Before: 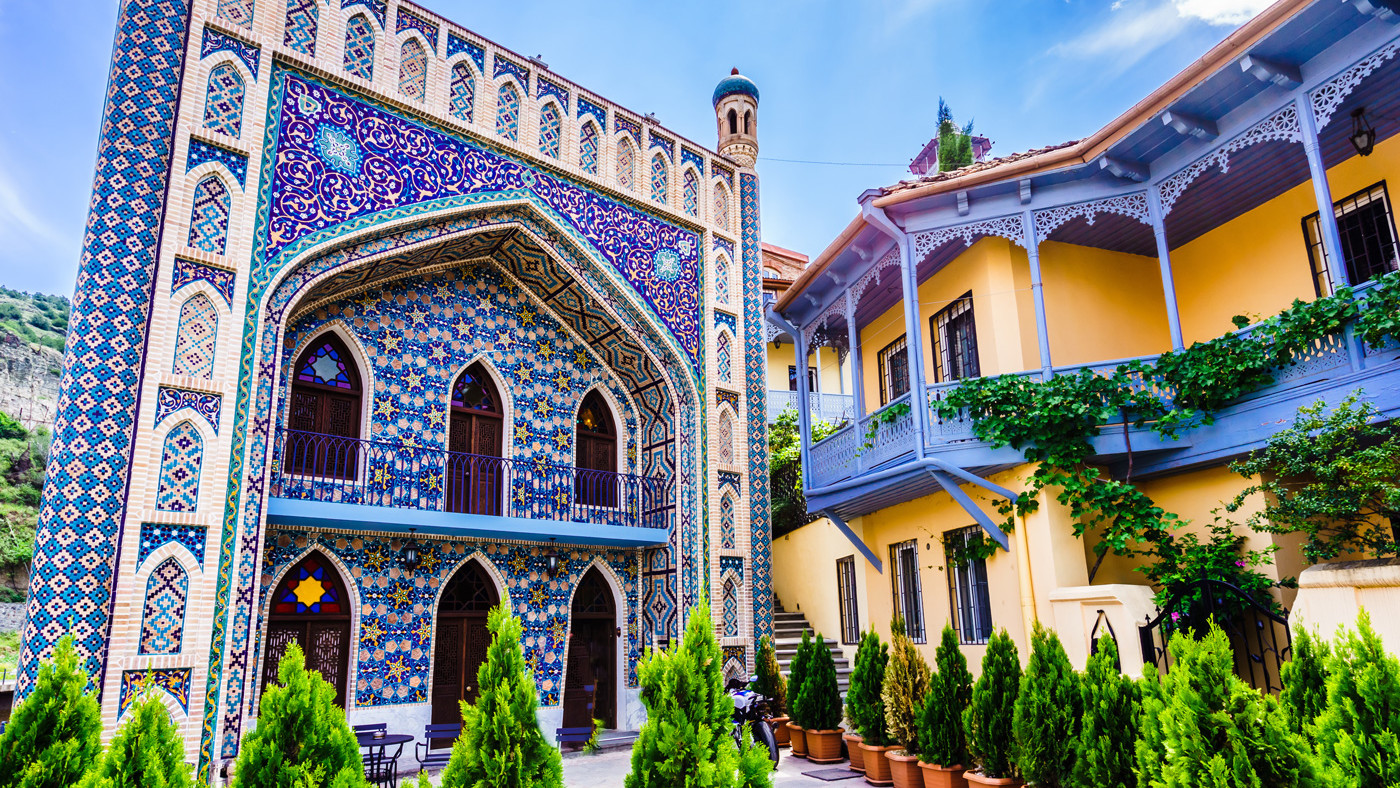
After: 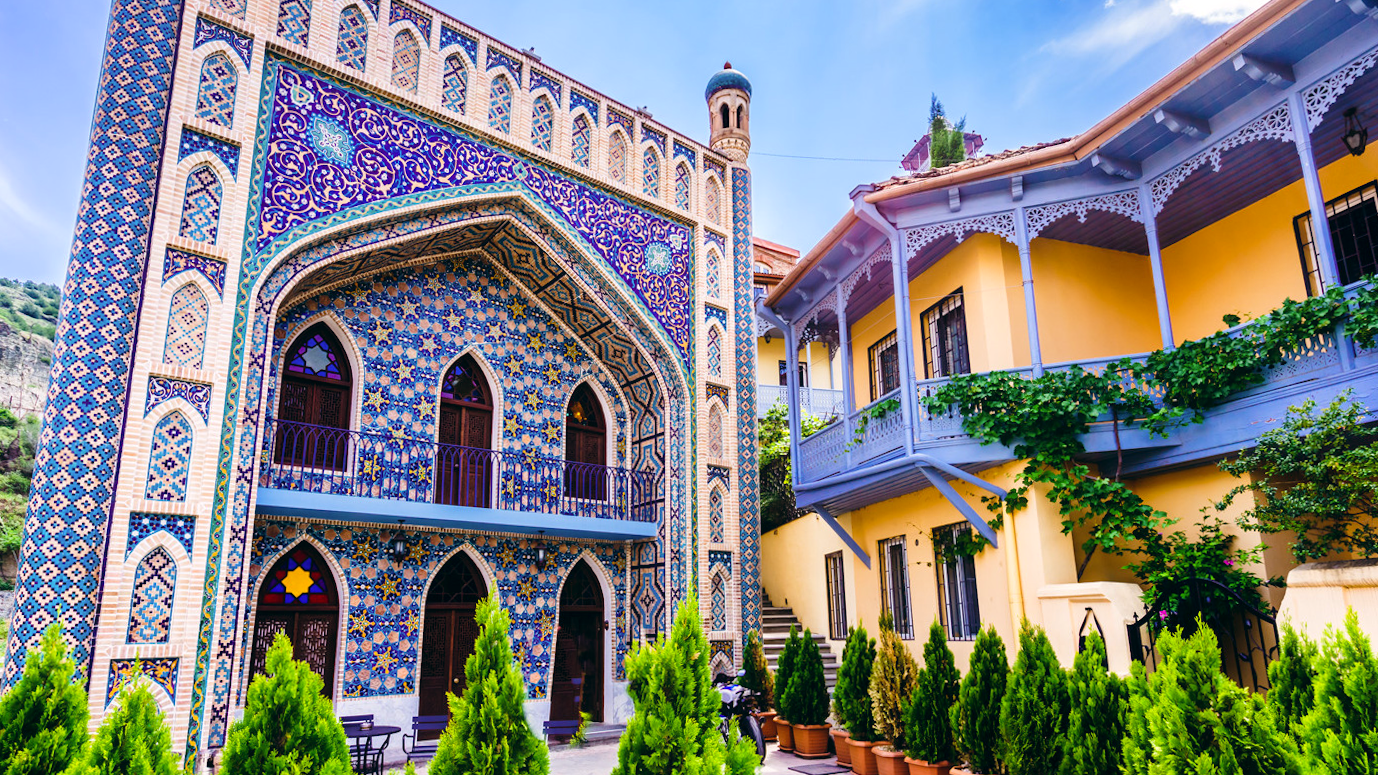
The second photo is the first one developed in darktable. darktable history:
contrast equalizer: octaves 7, y [[0.6 ×6], [0.55 ×6], [0 ×6], [0 ×6], [0 ×6]], mix -0.2
color balance: lift [0.998, 0.998, 1.001, 1.002], gamma [0.995, 1.025, 0.992, 0.975], gain [0.995, 1.02, 0.997, 0.98]
exposure: exposure 0.131 EV, compensate highlight preservation false
crop and rotate: angle -0.5°
